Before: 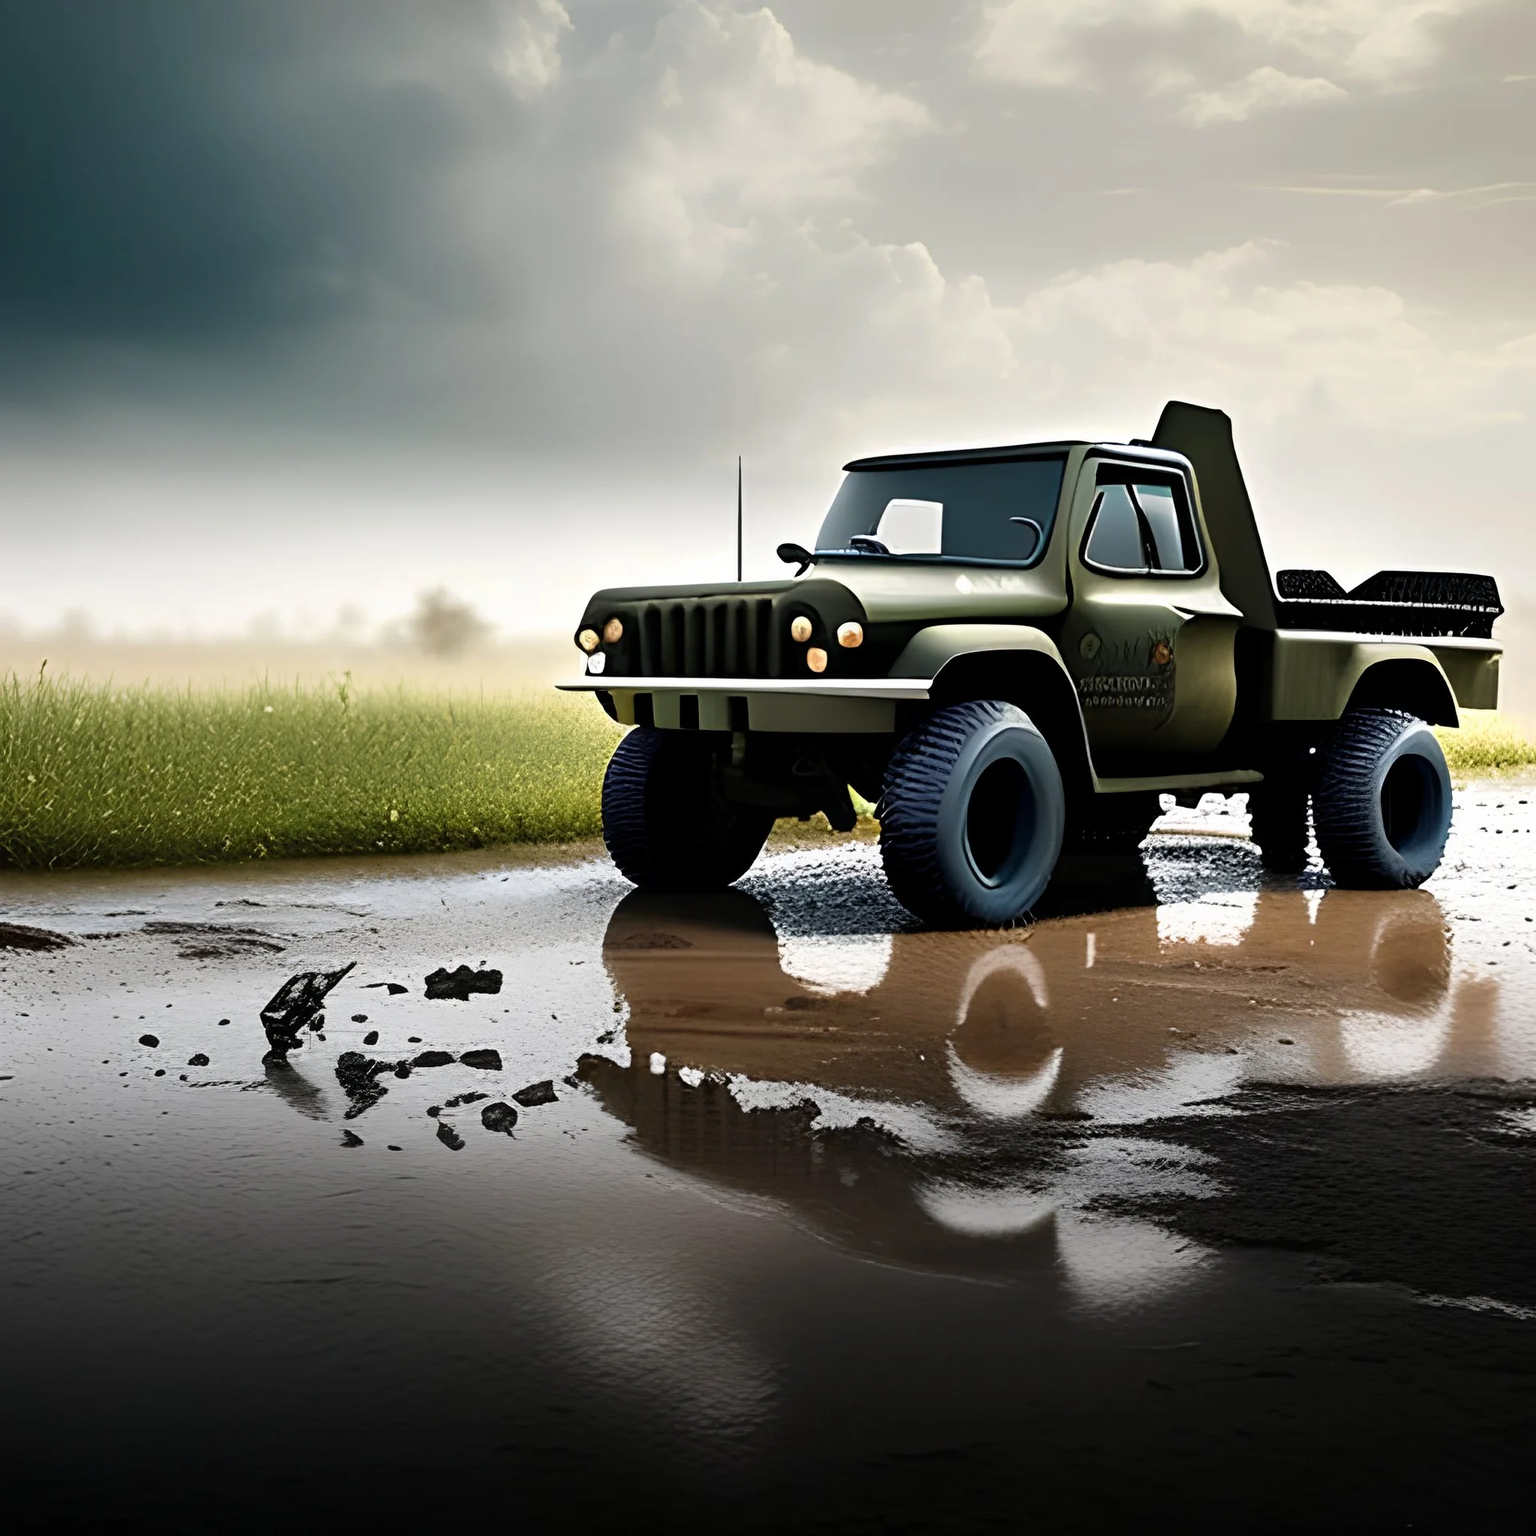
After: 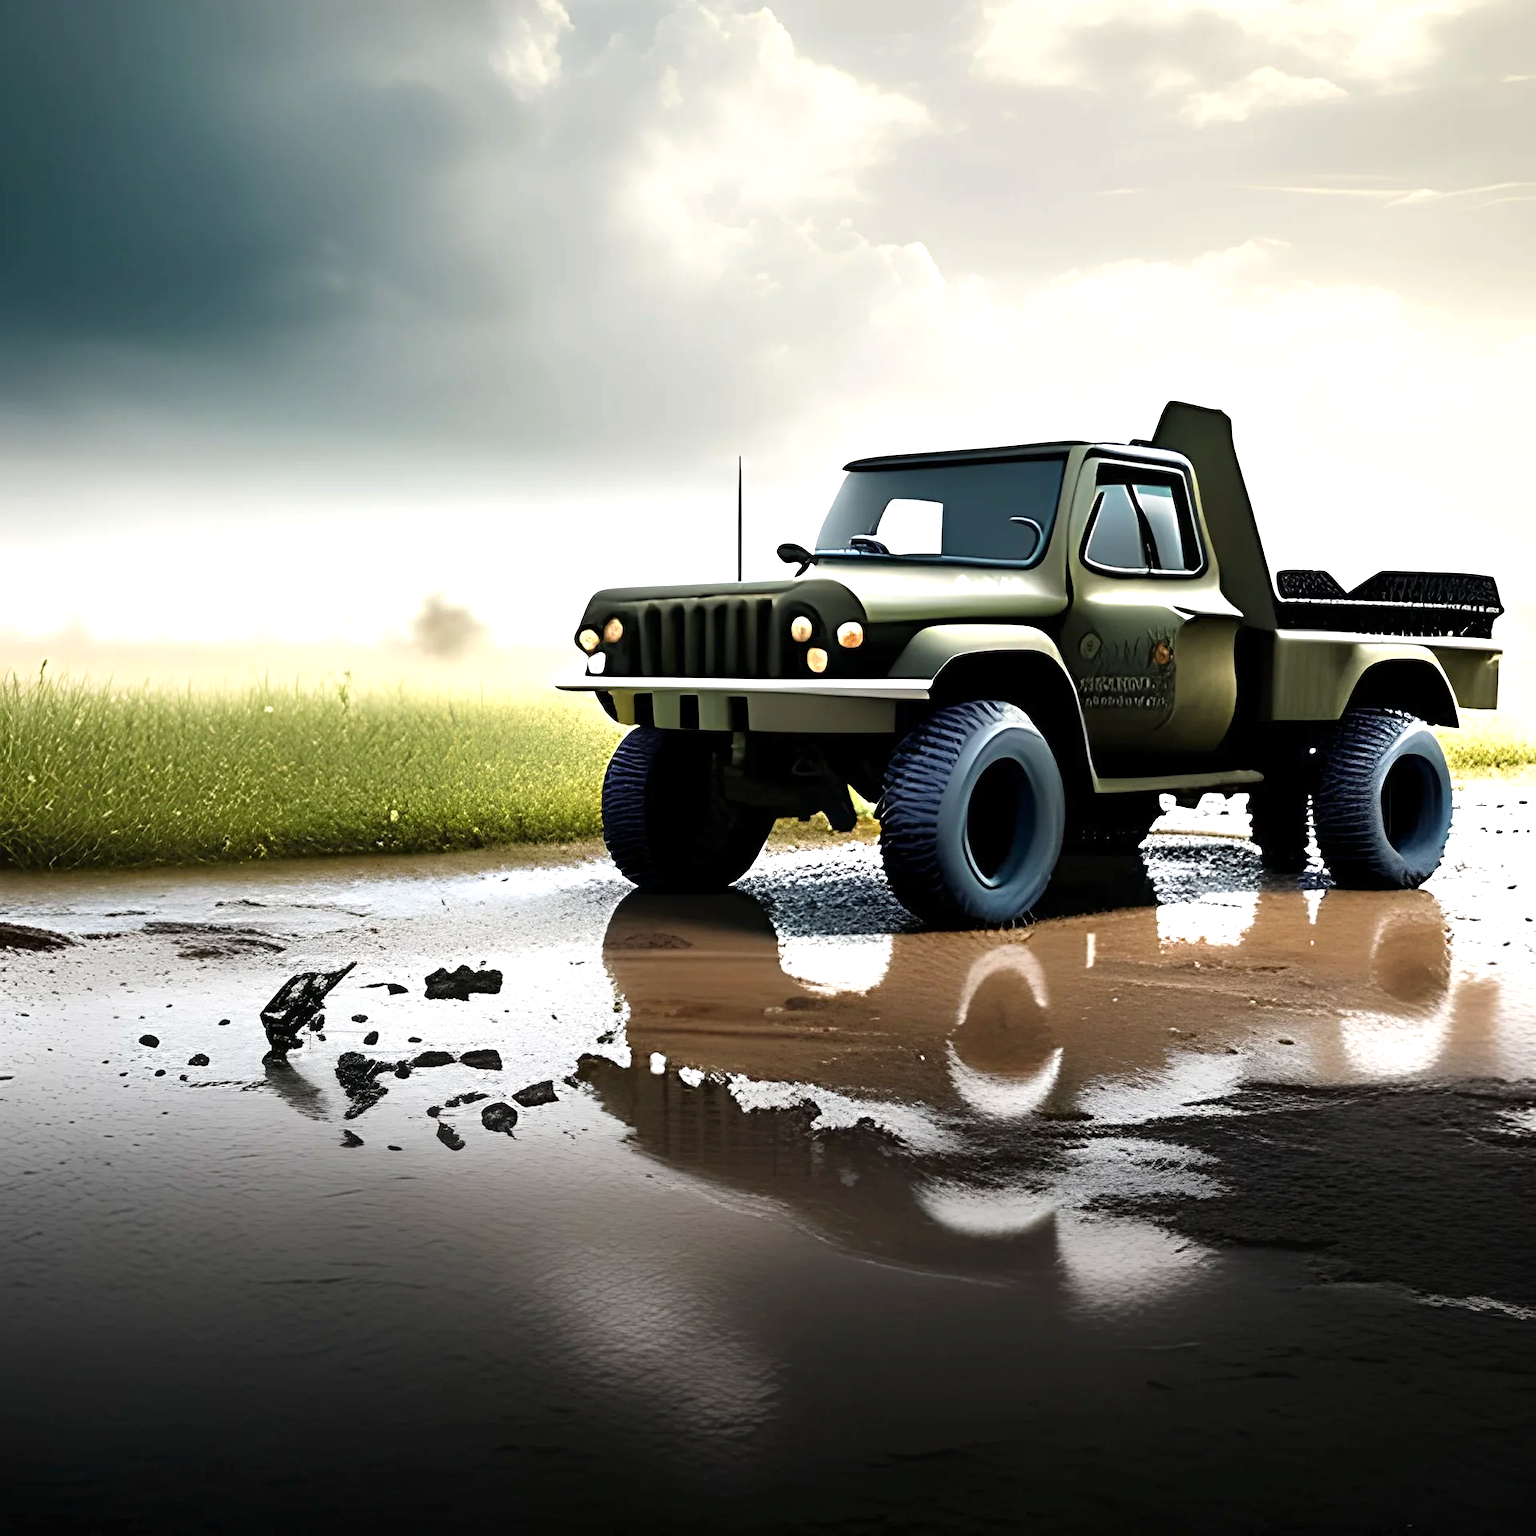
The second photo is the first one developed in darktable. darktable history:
exposure: exposure 0.607 EV, compensate highlight preservation false
